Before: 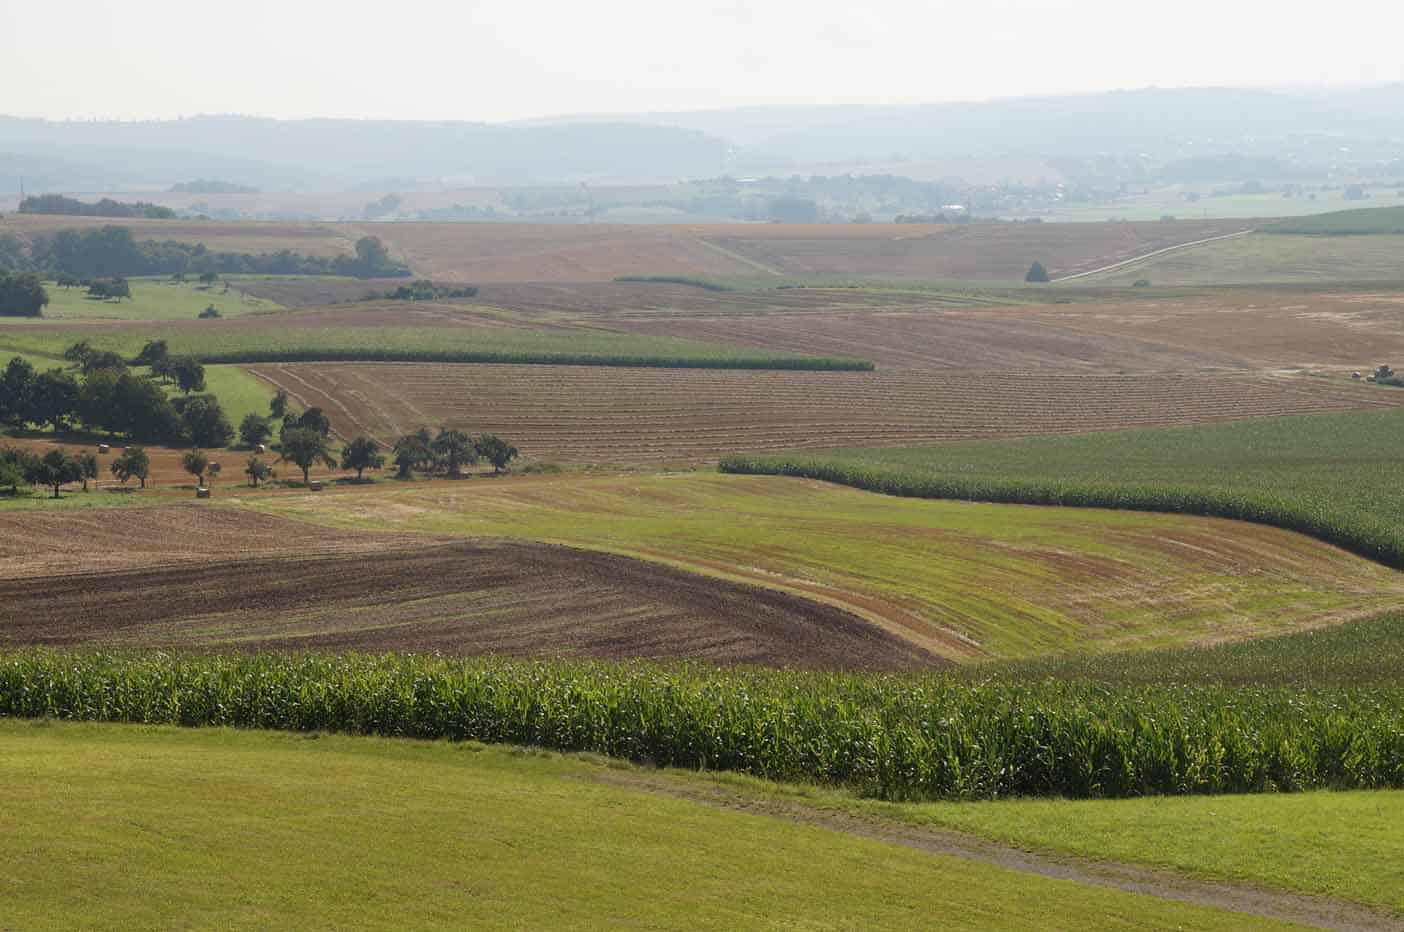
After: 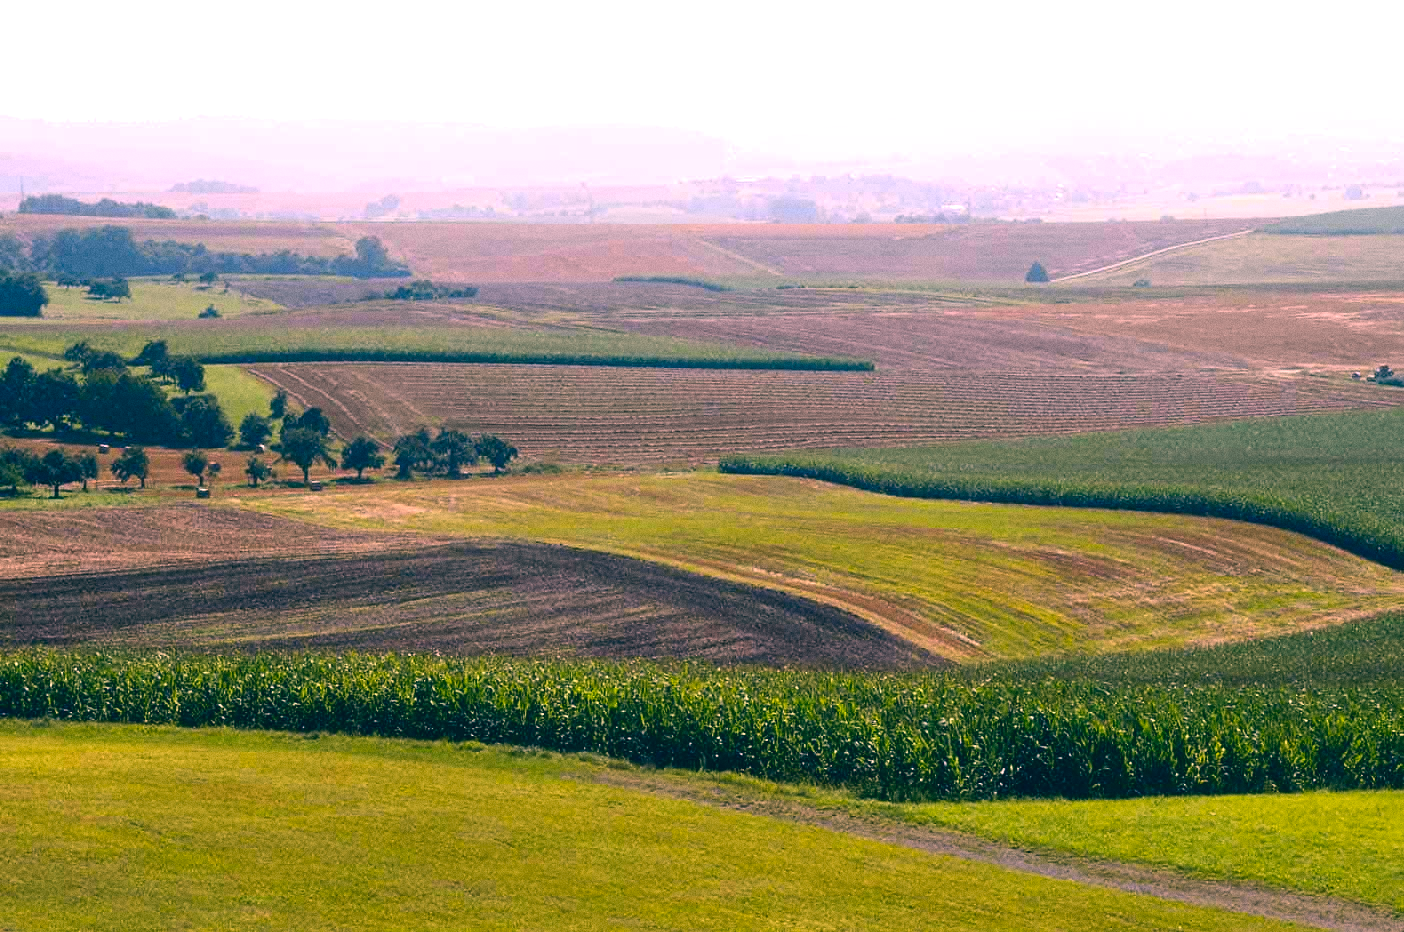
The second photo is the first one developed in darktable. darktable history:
tone equalizer: -8 EV -0.75 EV, -7 EV -0.7 EV, -6 EV -0.6 EV, -5 EV -0.4 EV, -3 EV 0.4 EV, -2 EV 0.6 EV, -1 EV 0.7 EV, +0 EV 0.75 EV, edges refinement/feathering 500, mask exposure compensation -1.57 EV, preserve details no
color correction: highlights a* 17.03, highlights b* 0.205, shadows a* -15.38, shadows b* -14.56, saturation 1.5
grain: coarseness 0.09 ISO
